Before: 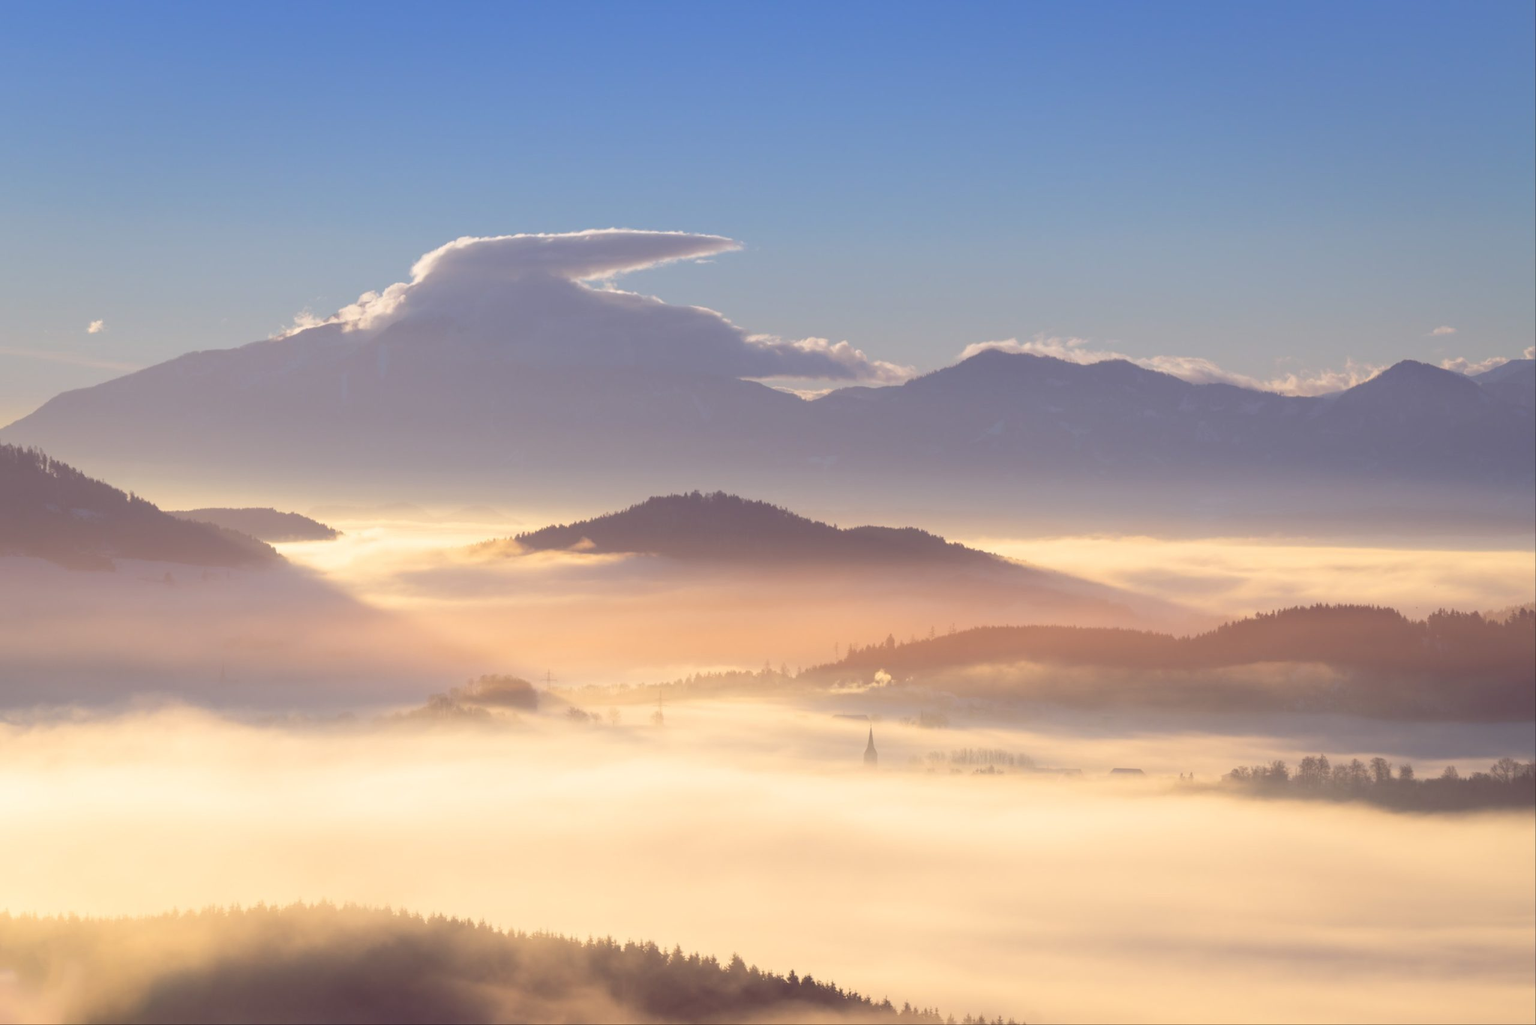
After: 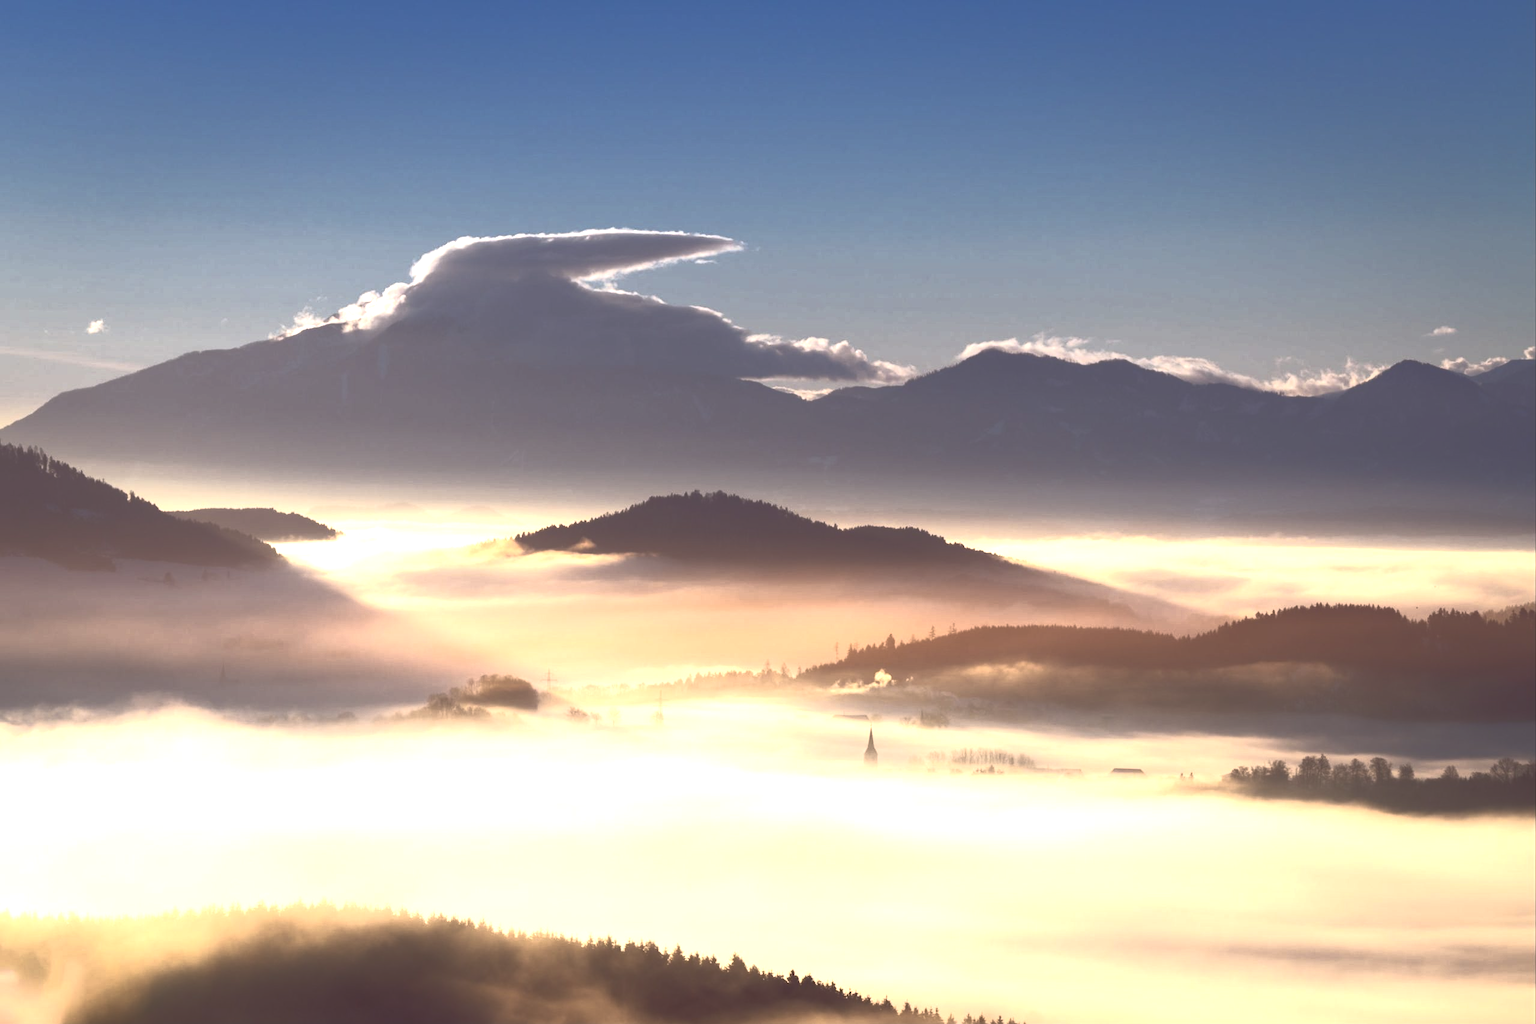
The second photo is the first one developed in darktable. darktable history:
exposure: black level correction 0, exposure 0.7 EV, compensate highlight preservation false
base curve: curves: ch0 [(0, 0) (0.564, 0.291) (0.802, 0.731) (1, 1)]
